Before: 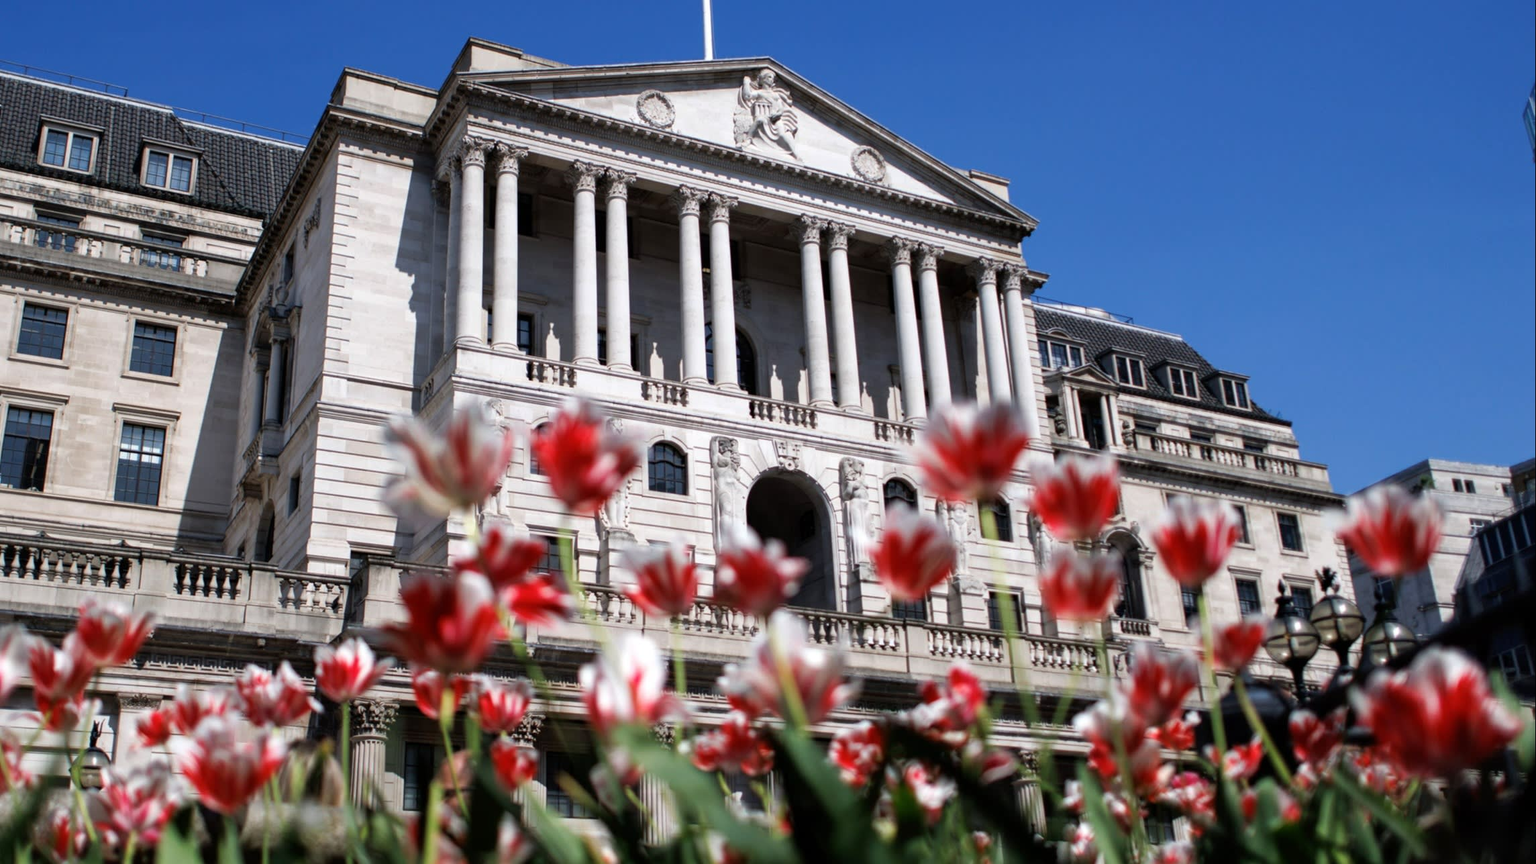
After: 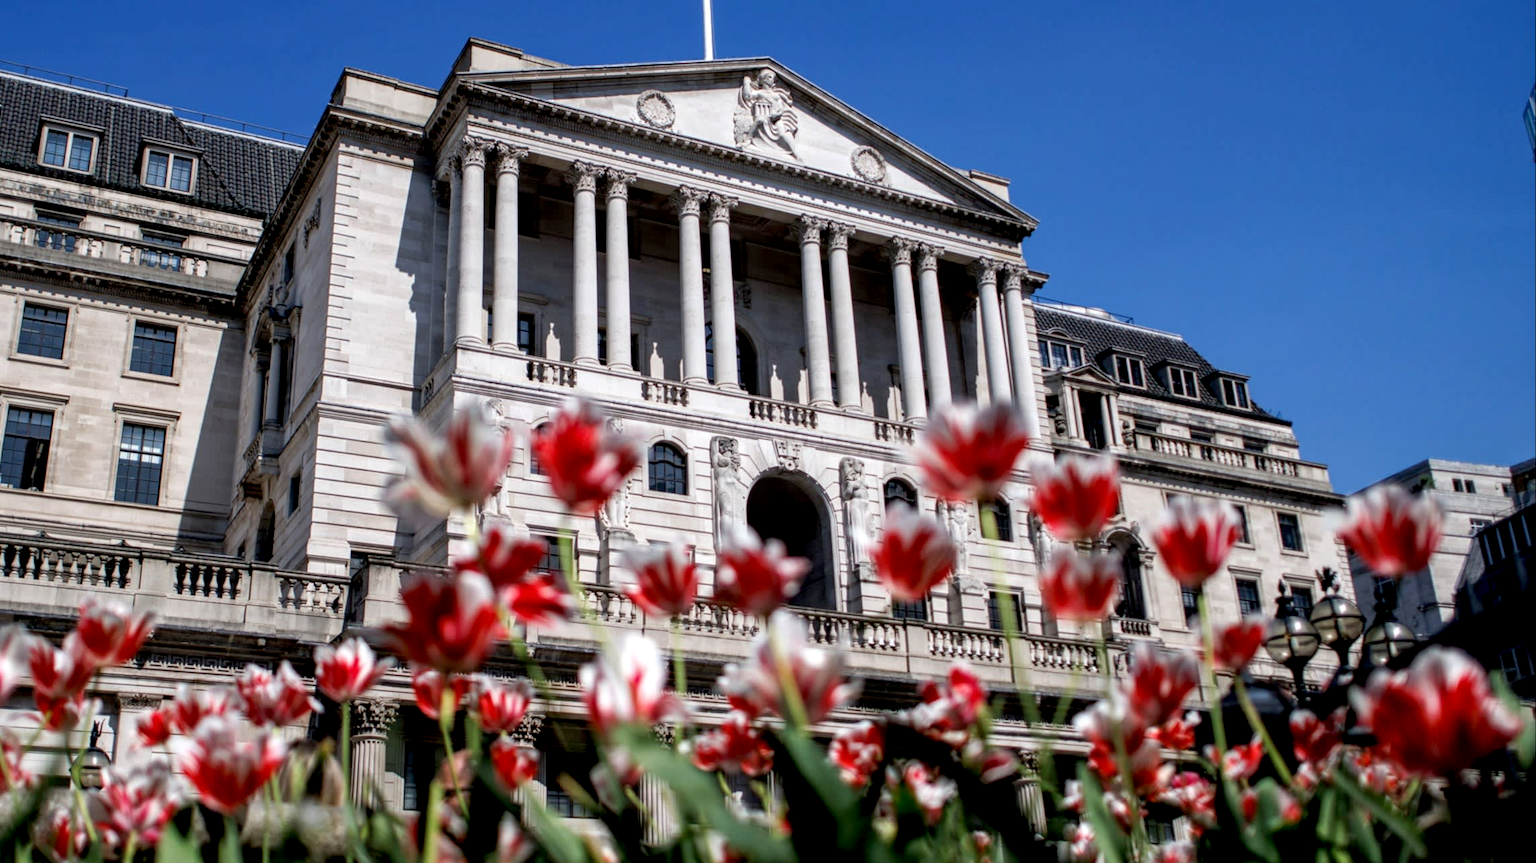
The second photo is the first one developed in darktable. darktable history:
exposure: black level correction 0.009, exposure 0.014 EV, compensate highlight preservation false
local contrast: on, module defaults
